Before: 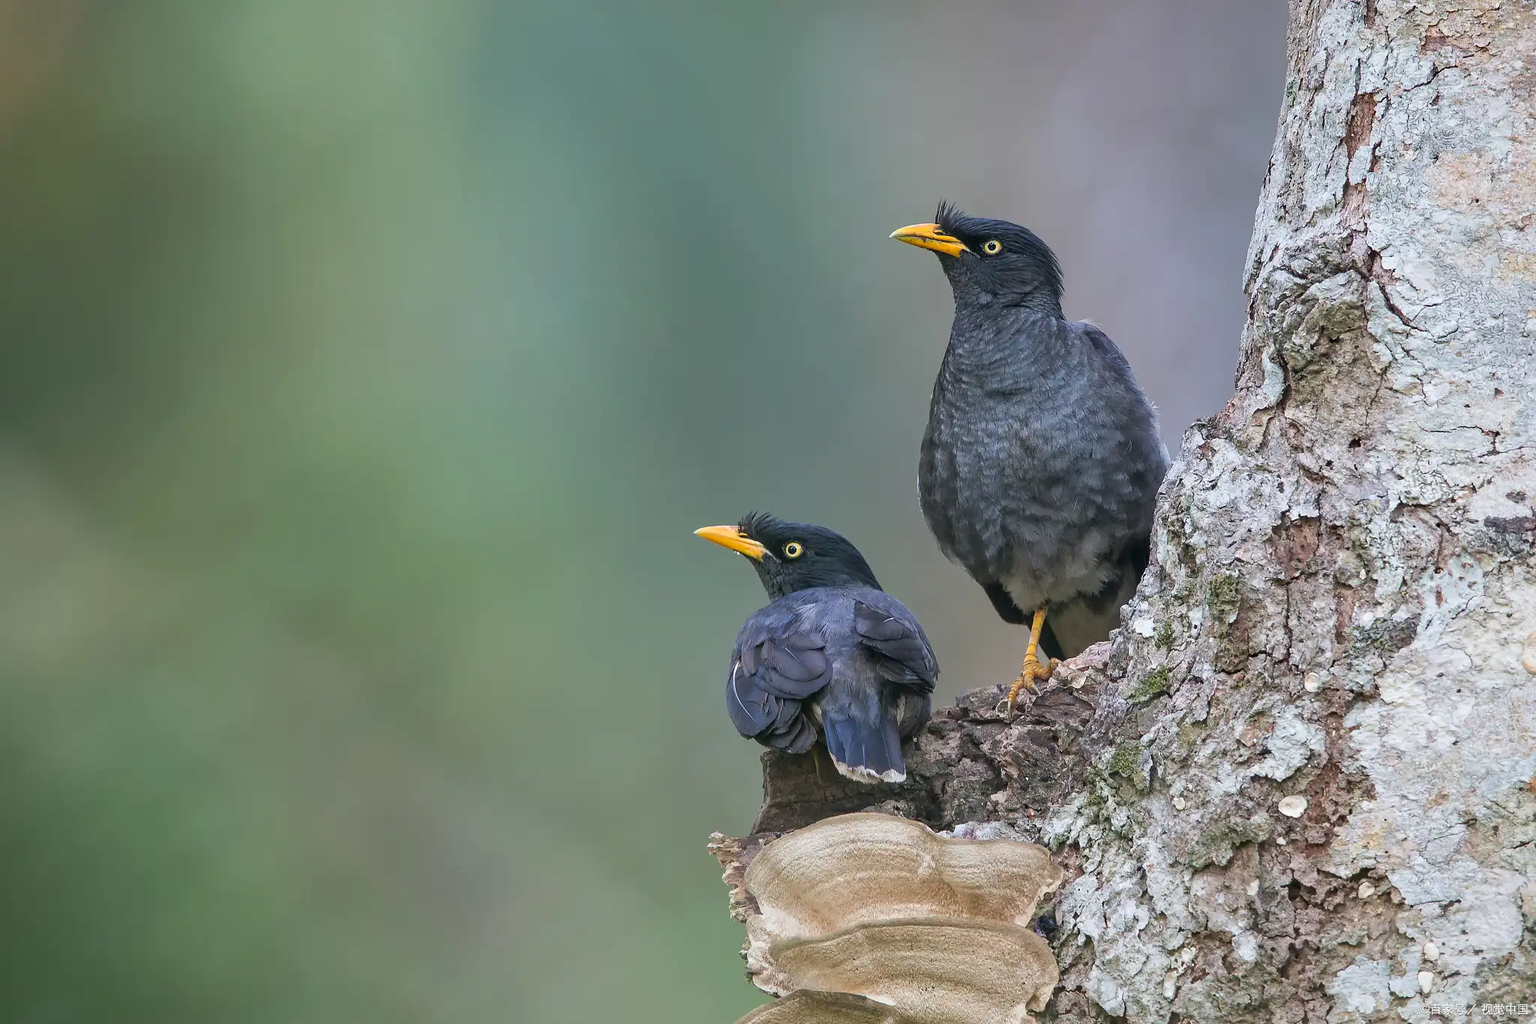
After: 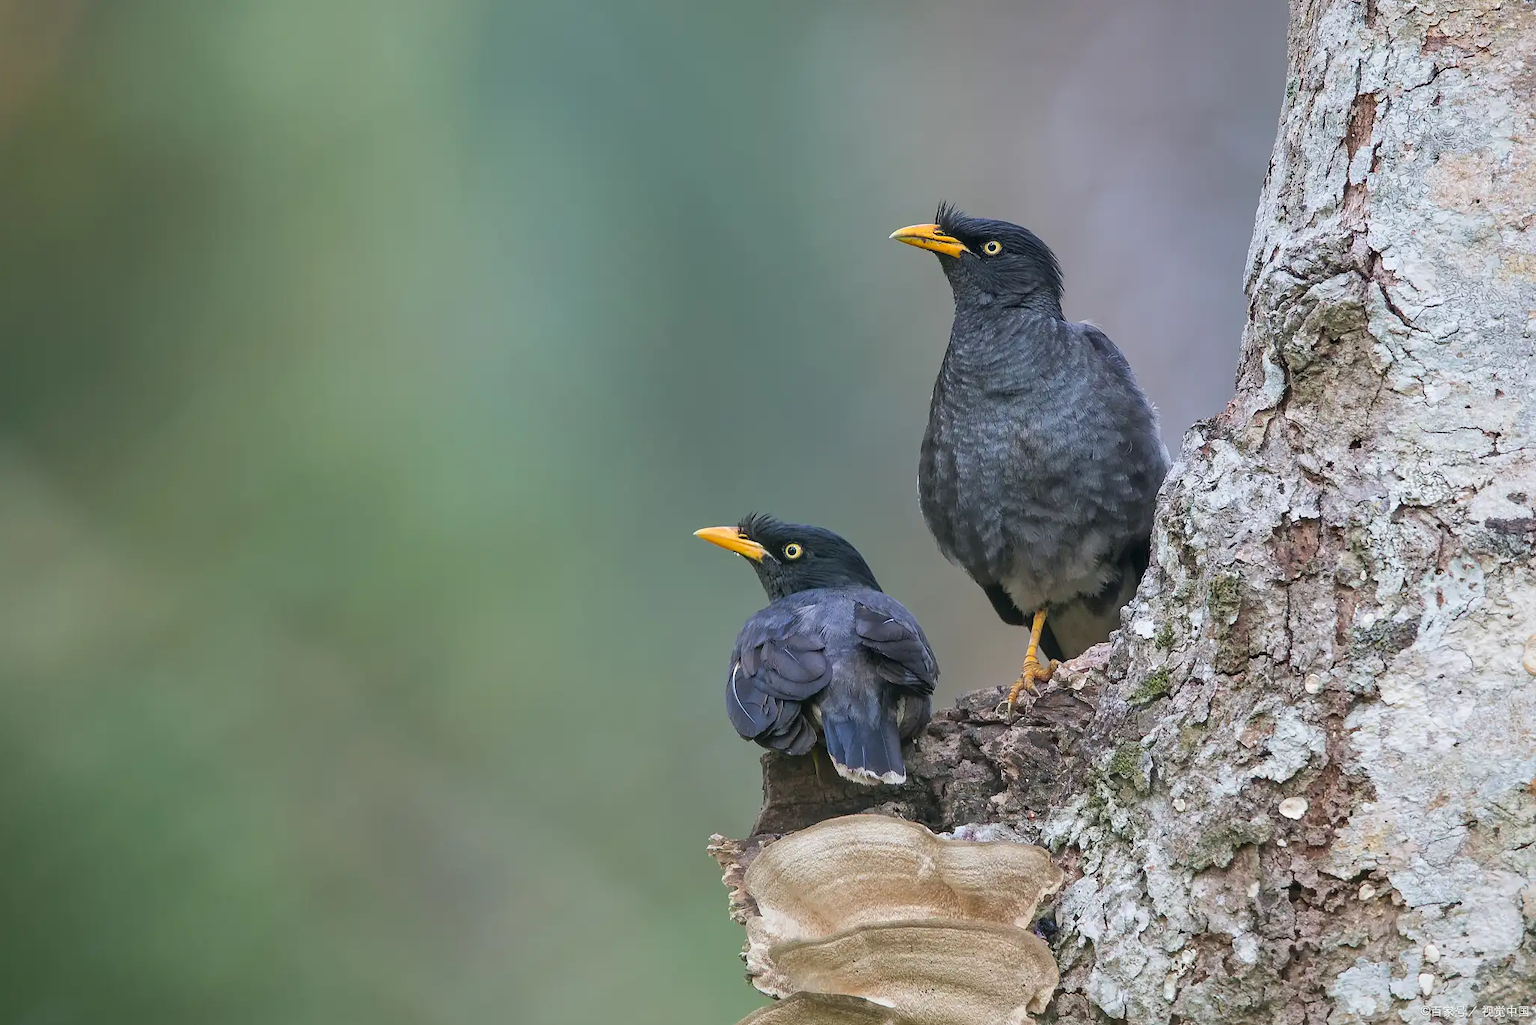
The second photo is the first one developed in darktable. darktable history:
color balance: mode lift, gamma, gain (sRGB)
crop and rotate: left 0.126%
